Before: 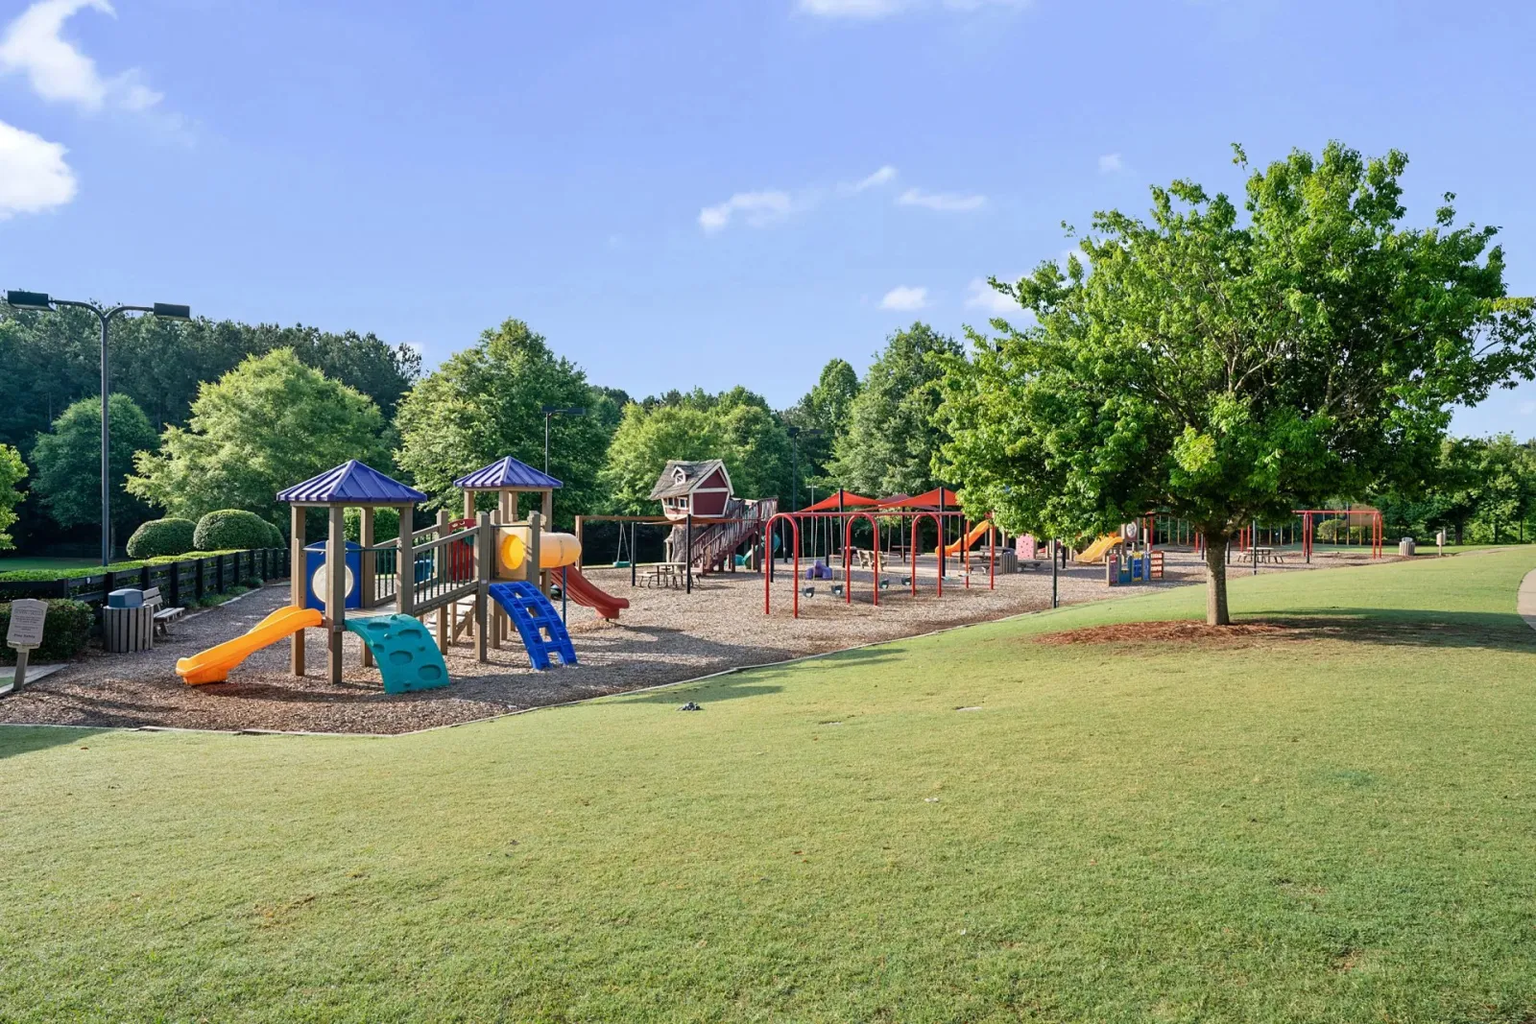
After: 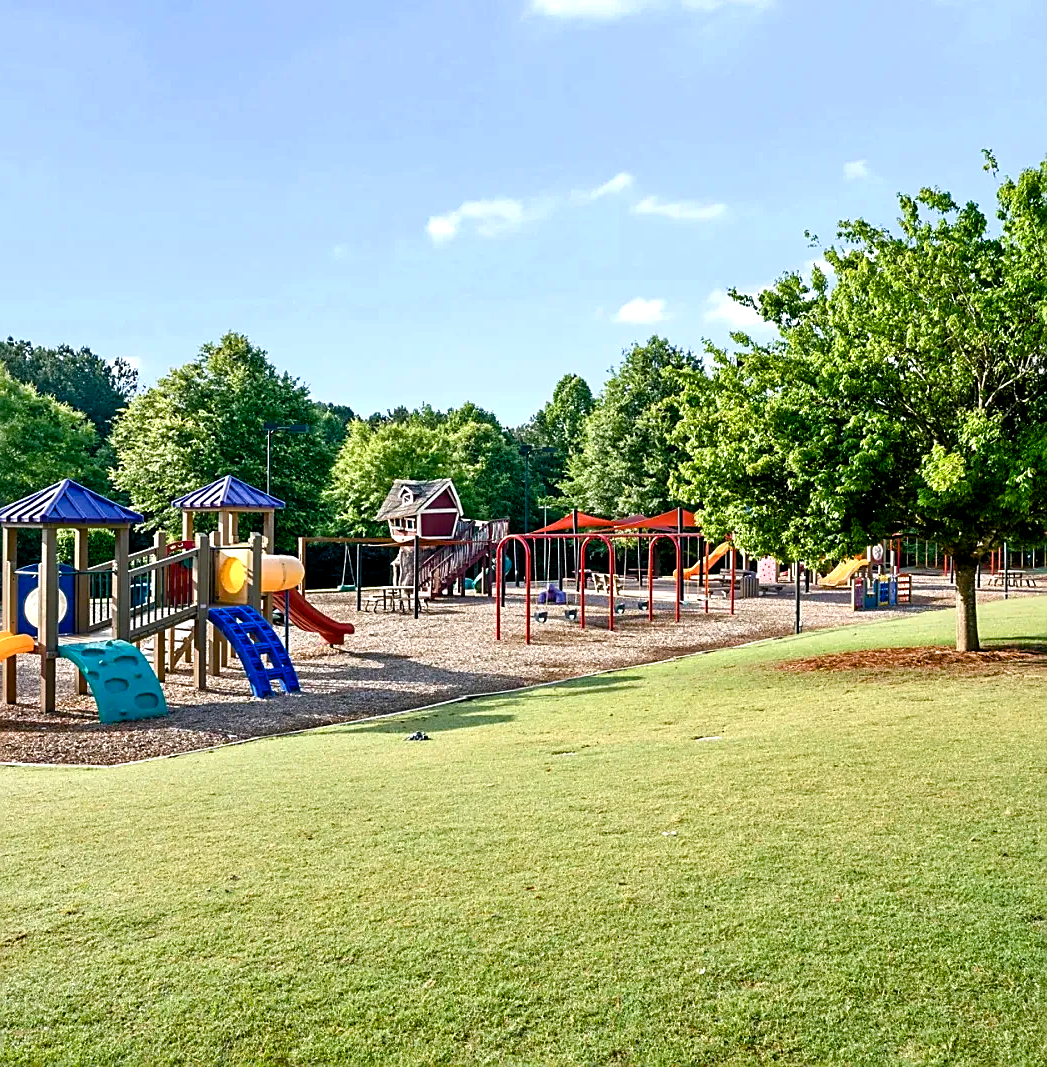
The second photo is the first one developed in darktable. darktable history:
sharpen: on, module defaults
color balance rgb: power › hue 72.96°, global offset › luminance -0.474%, perceptual saturation grading › global saturation 20%, perceptual saturation grading › highlights -50.114%, perceptual saturation grading › shadows 30.527%, perceptual brilliance grading › global brilliance 2.2%, perceptual brilliance grading › highlights 7.936%, perceptual brilliance grading › shadows -4.213%, global vibrance 35.287%, contrast 10.181%
crop and rotate: left 18.866%, right 15.653%
